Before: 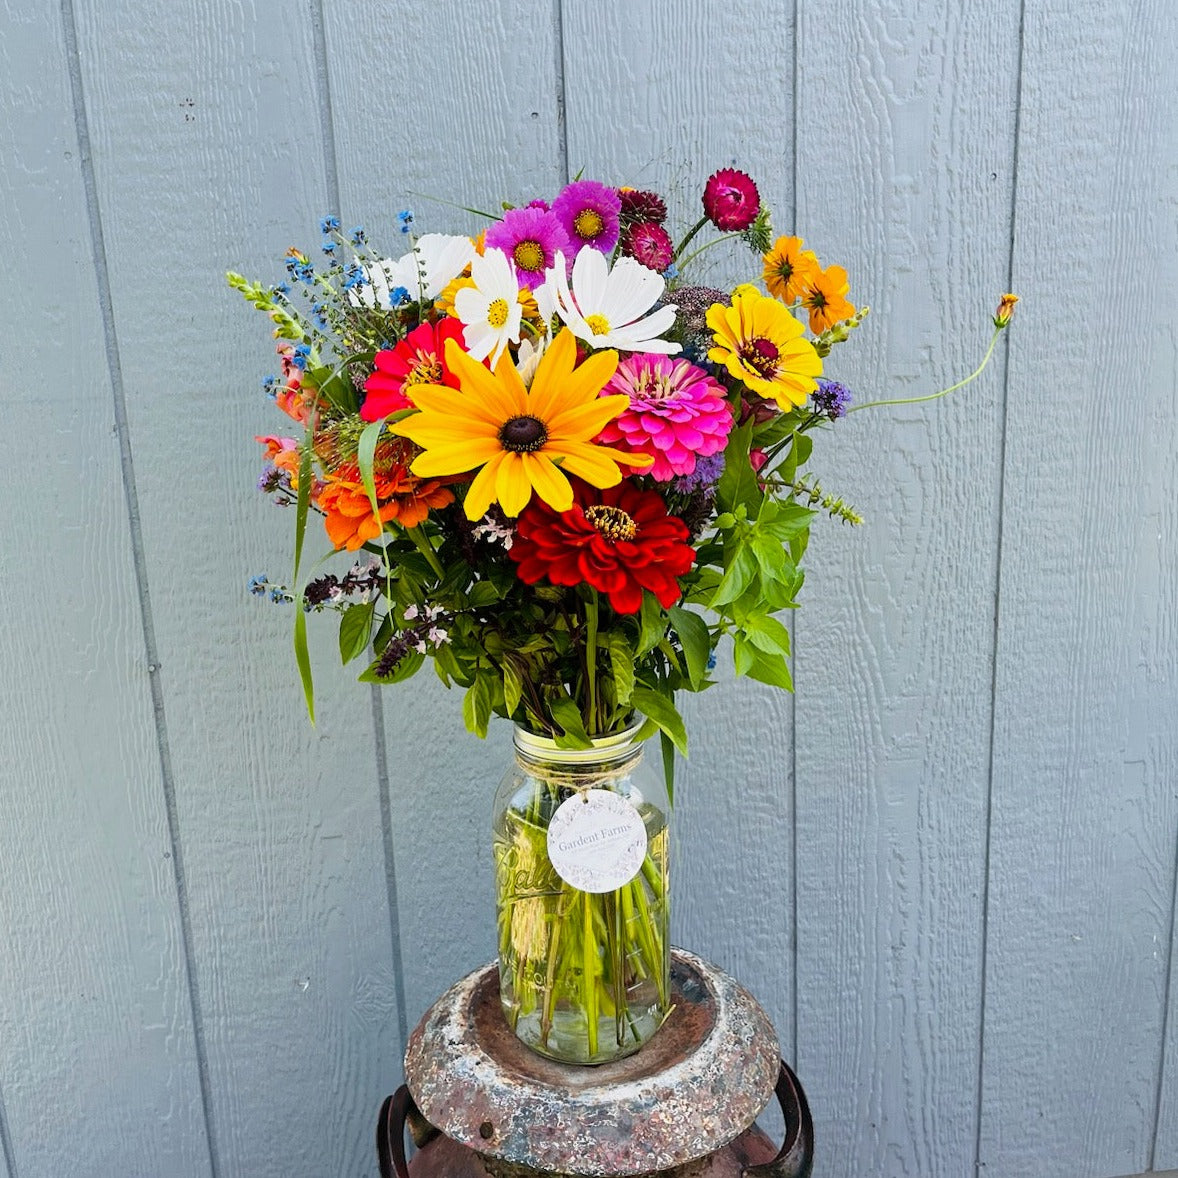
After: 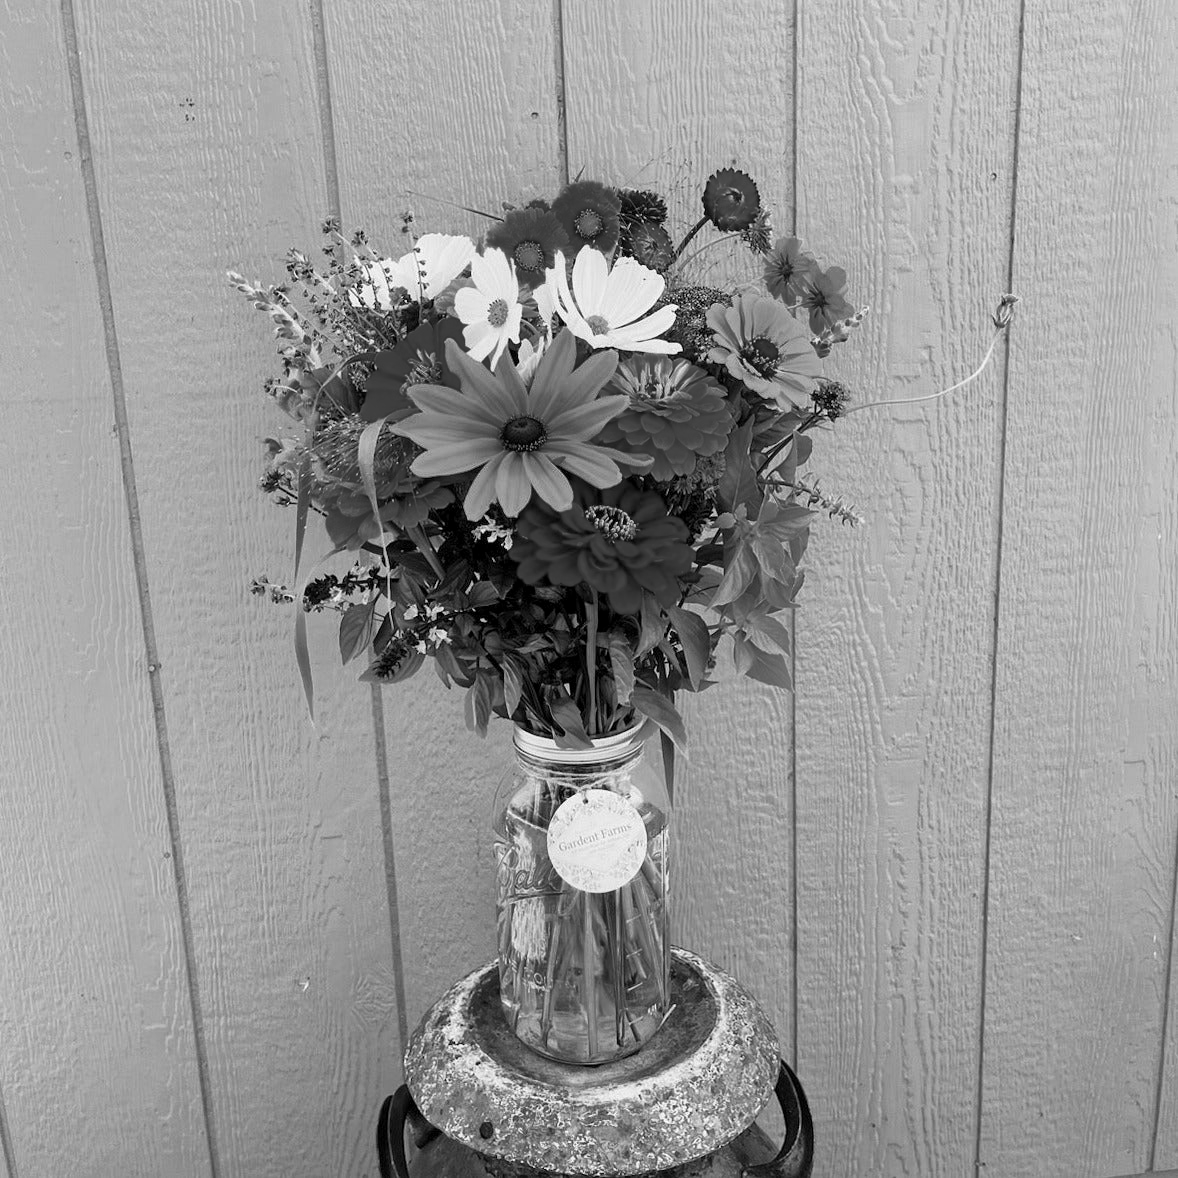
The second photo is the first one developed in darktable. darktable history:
monochrome: a 0, b 0, size 0.5, highlights 0.57
local contrast: mode bilateral grid, contrast 20, coarseness 50, detail 120%, midtone range 0.2
